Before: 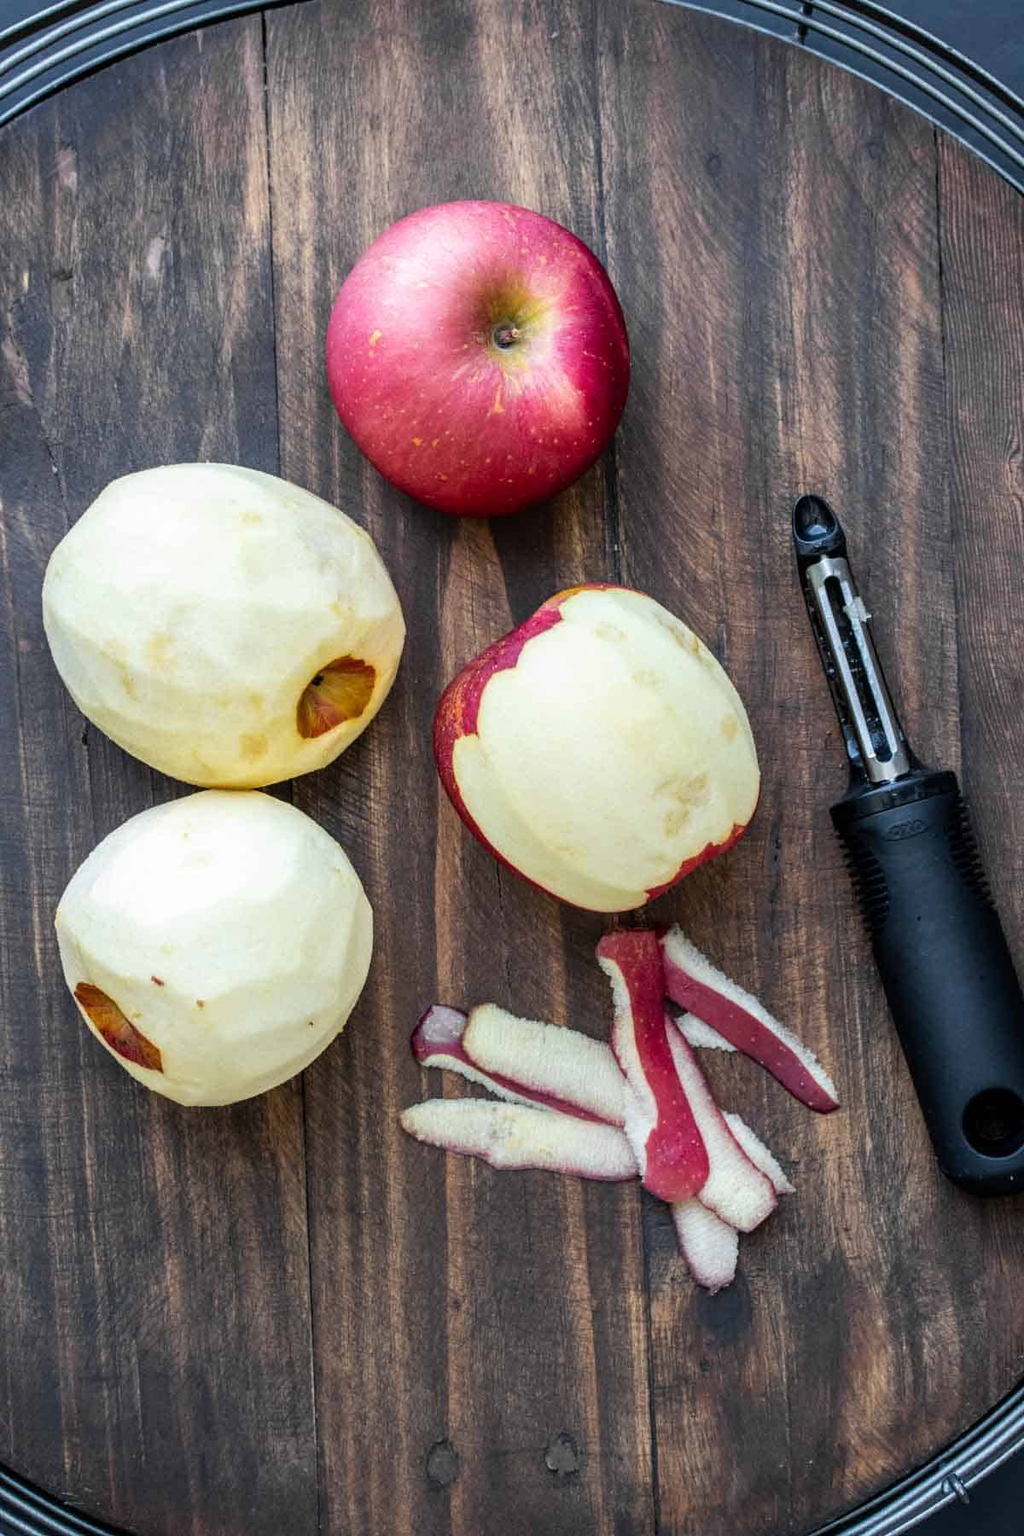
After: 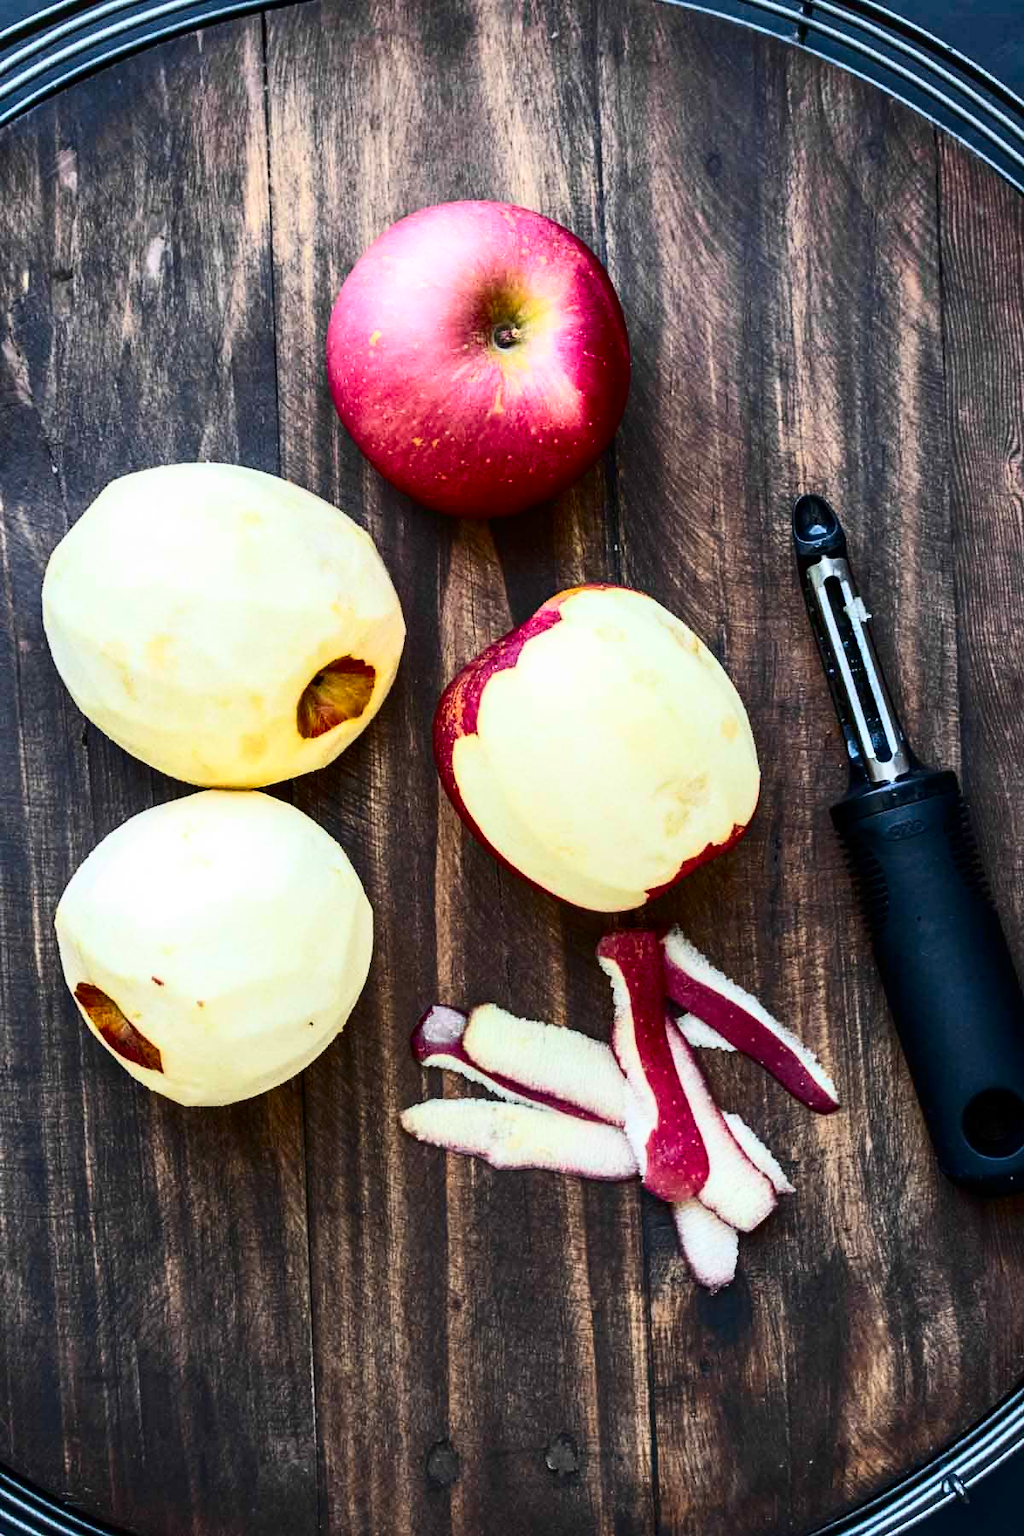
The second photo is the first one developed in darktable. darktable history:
contrast brightness saturation: contrast 0.403, brightness 0.055, saturation 0.251
